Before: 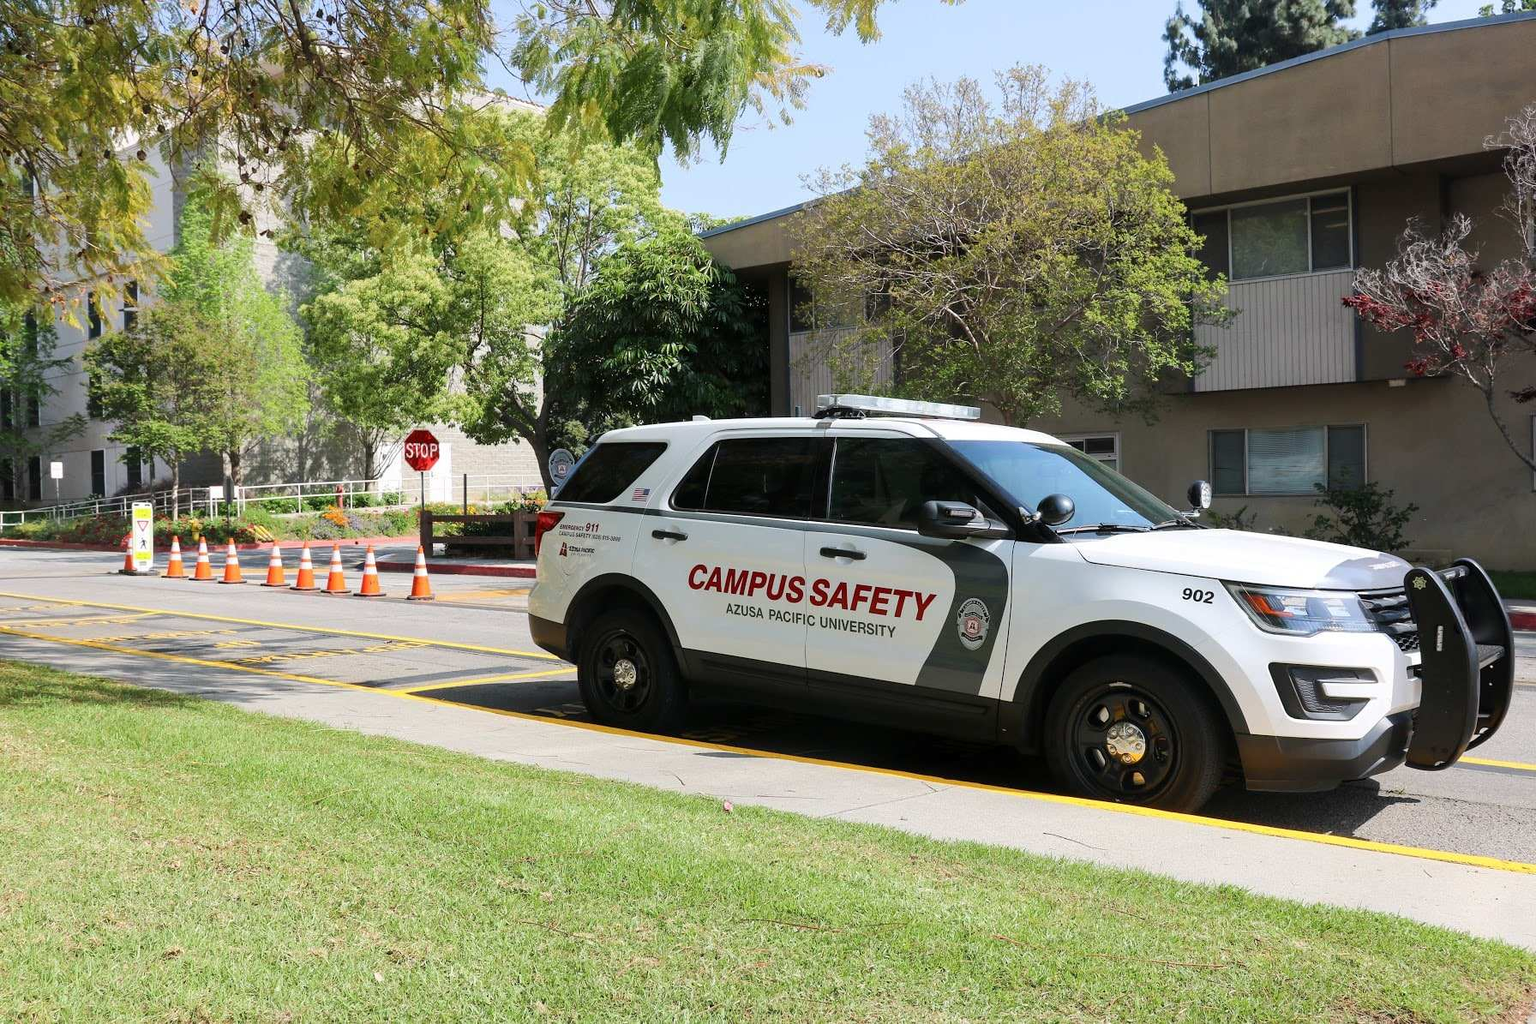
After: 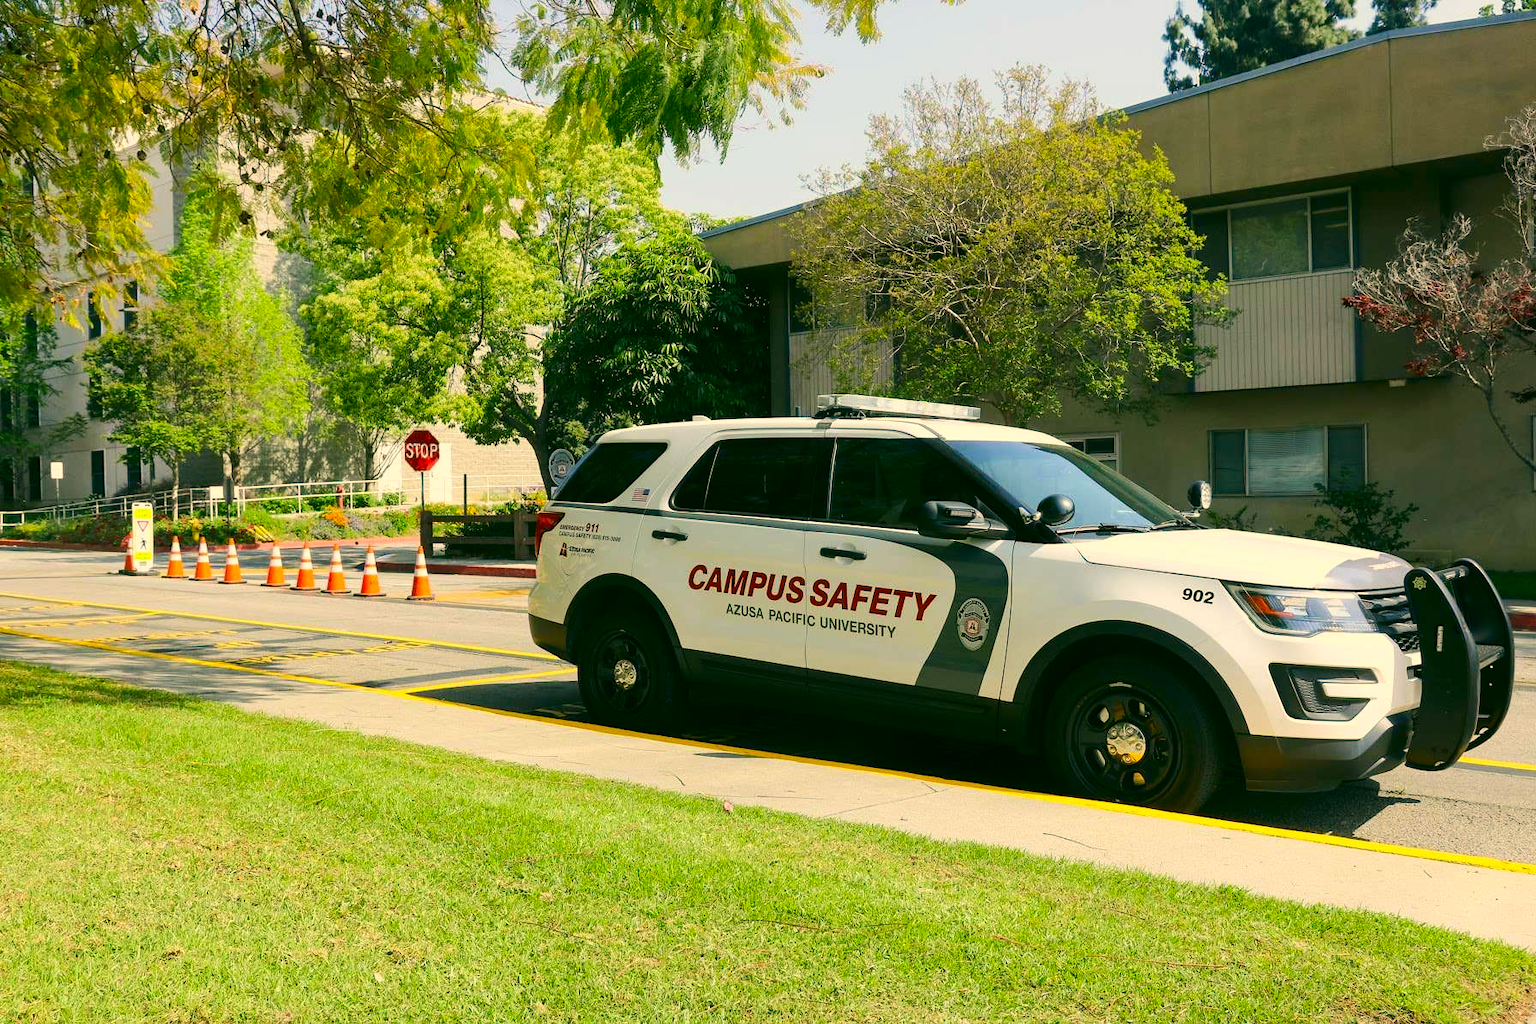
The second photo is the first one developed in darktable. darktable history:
color correction: highlights a* 5.3, highlights b* 24.26, shadows a* -15.58, shadows b* 4.02
contrast brightness saturation: contrast 0.09, saturation 0.28
